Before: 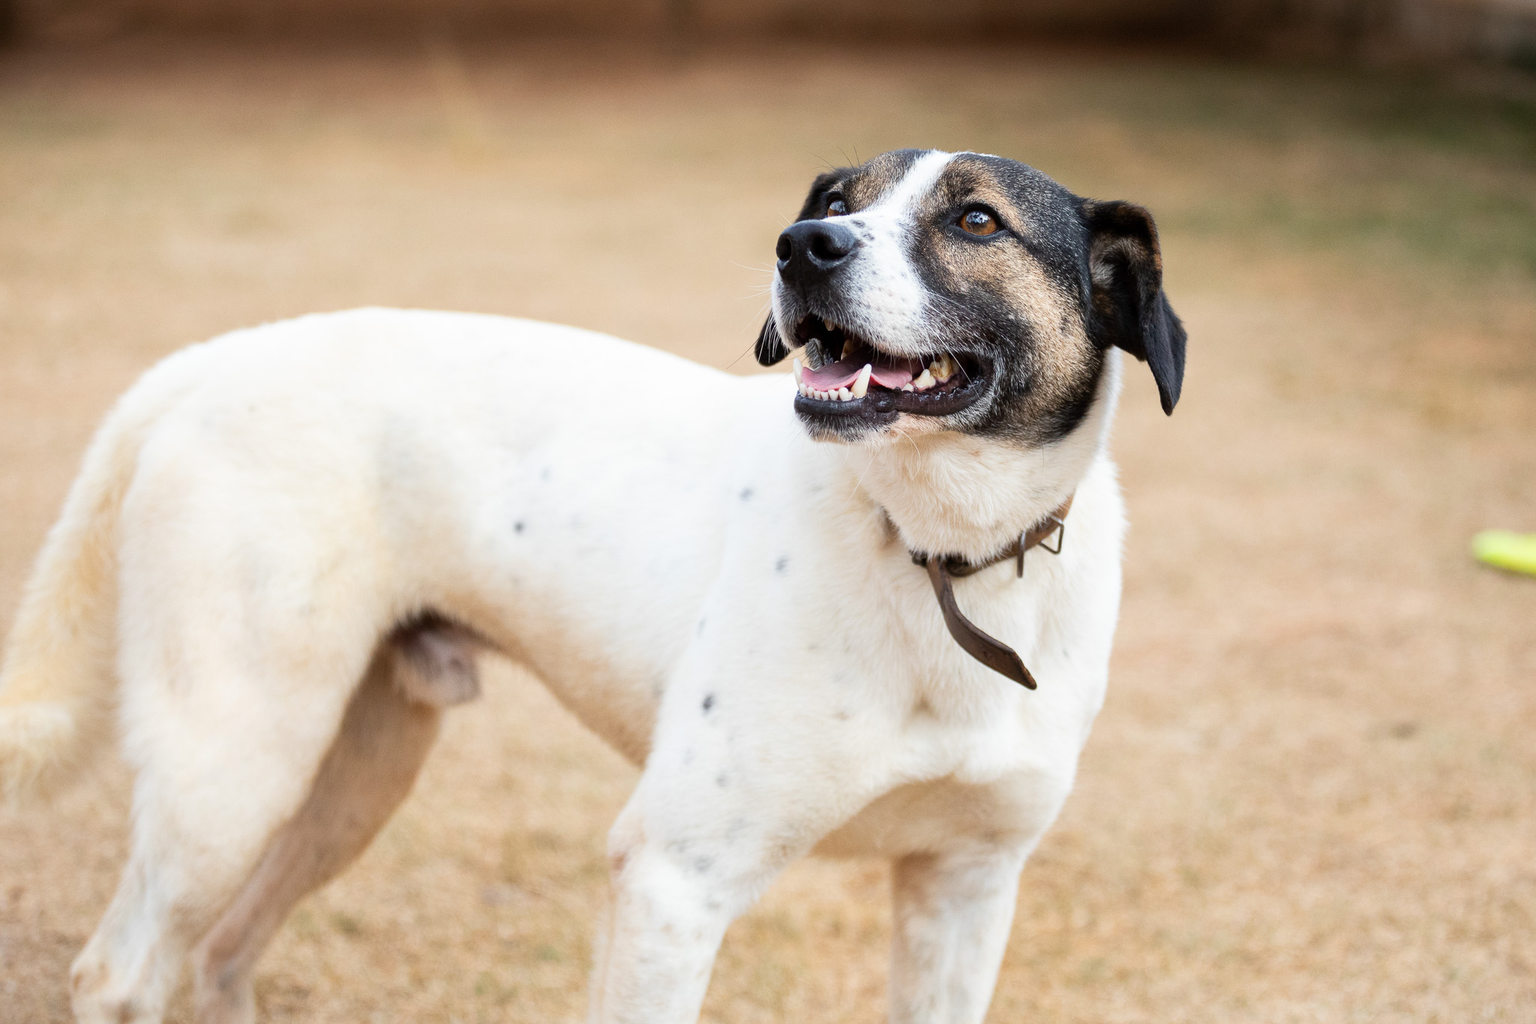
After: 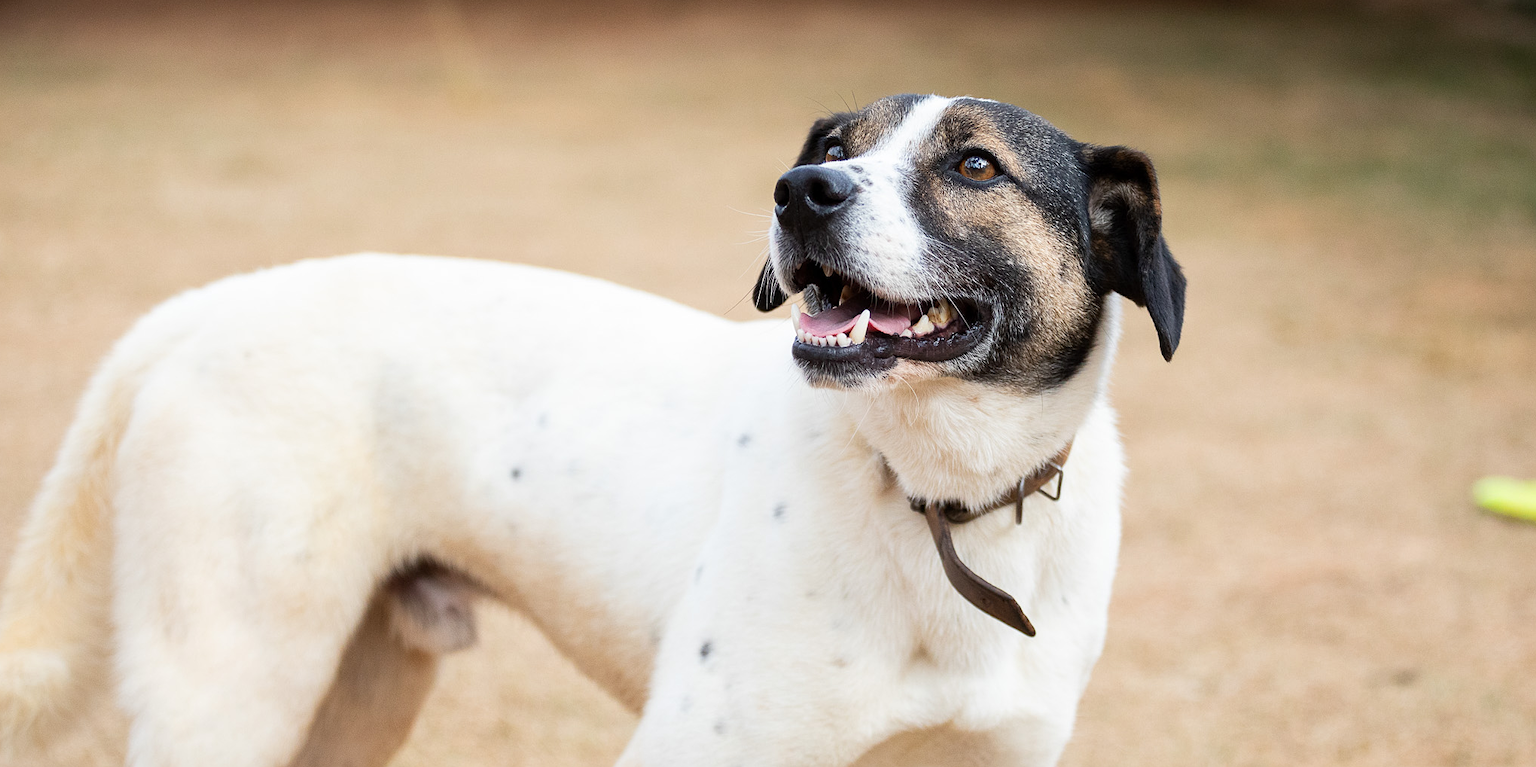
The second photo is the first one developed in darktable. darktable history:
crop: left 0.387%, top 5.469%, bottom 19.809%
sharpen: radius 1.272, amount 0.305, threshold 0
